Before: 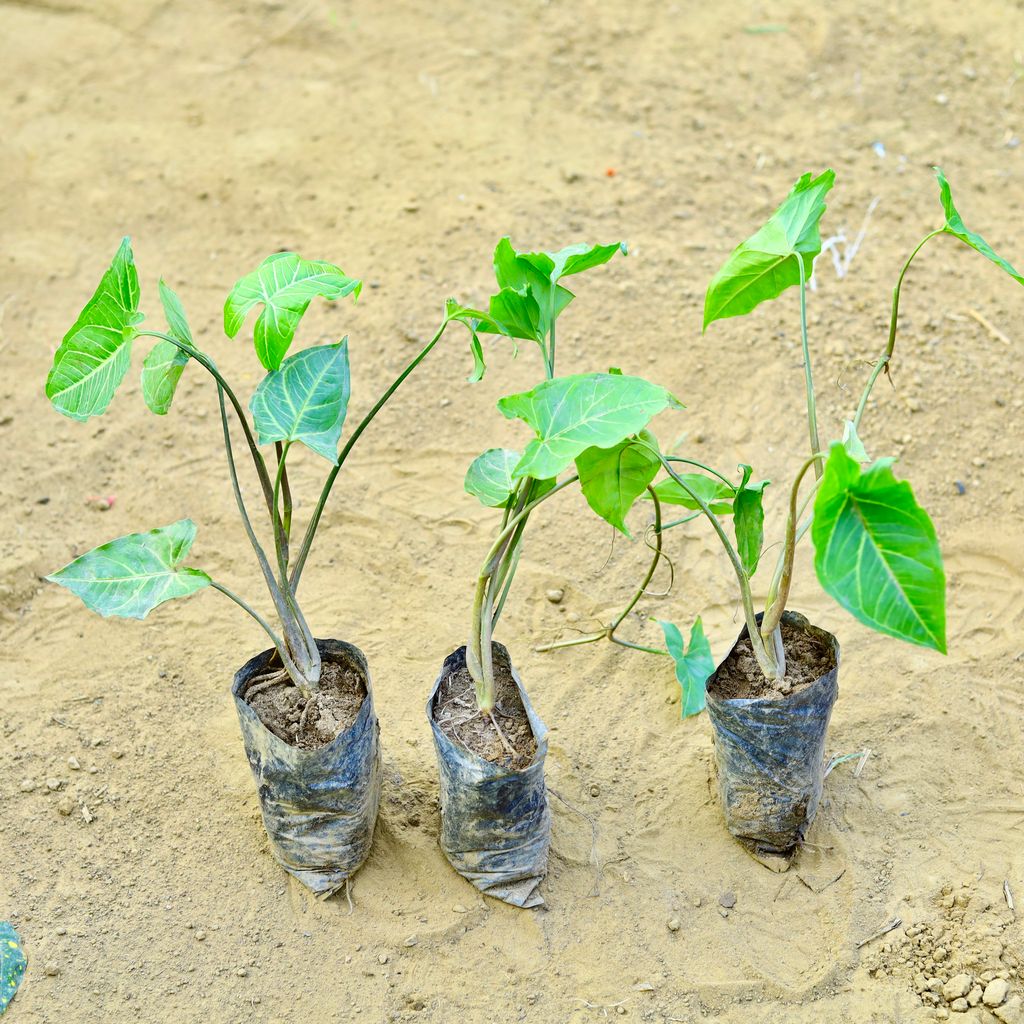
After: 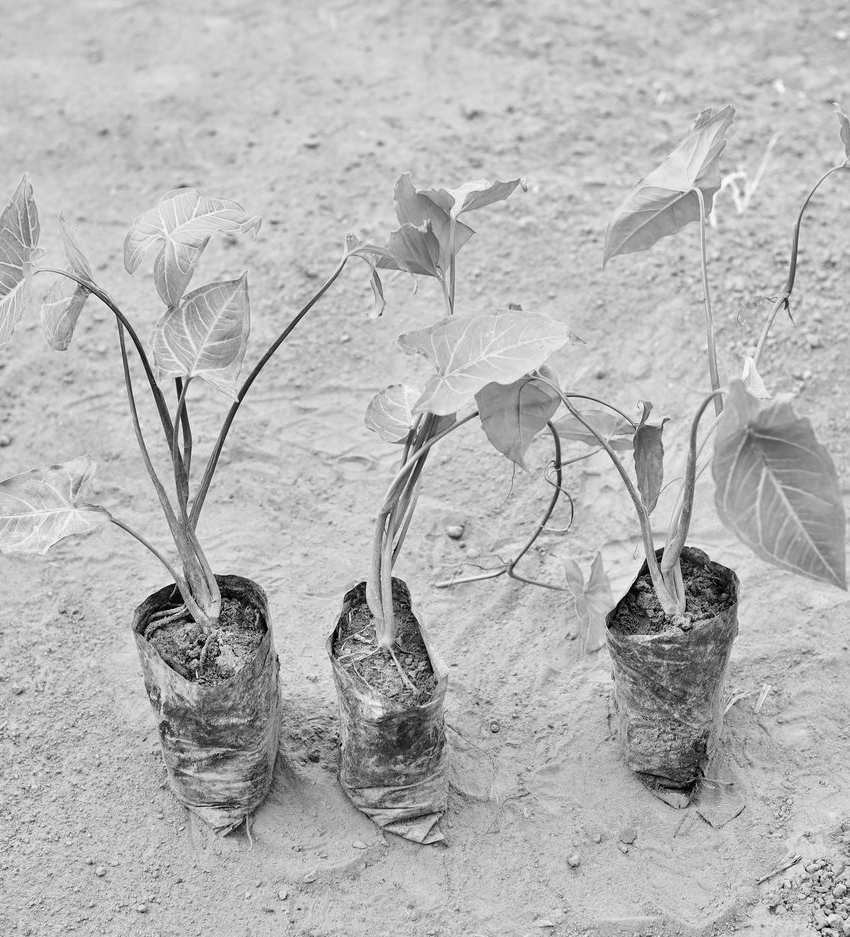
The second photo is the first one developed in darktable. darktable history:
color calibration: output gray [0.267, 0.423, 0.267, 0], gray › normalize channels true, illuminant as shot in camera, x 0.358, y 0.373, temperature 4628.91 K, gamut compression 0.018
crop: left 9.786%, top 6.283%, right 7.187%, bottom 2.201%
